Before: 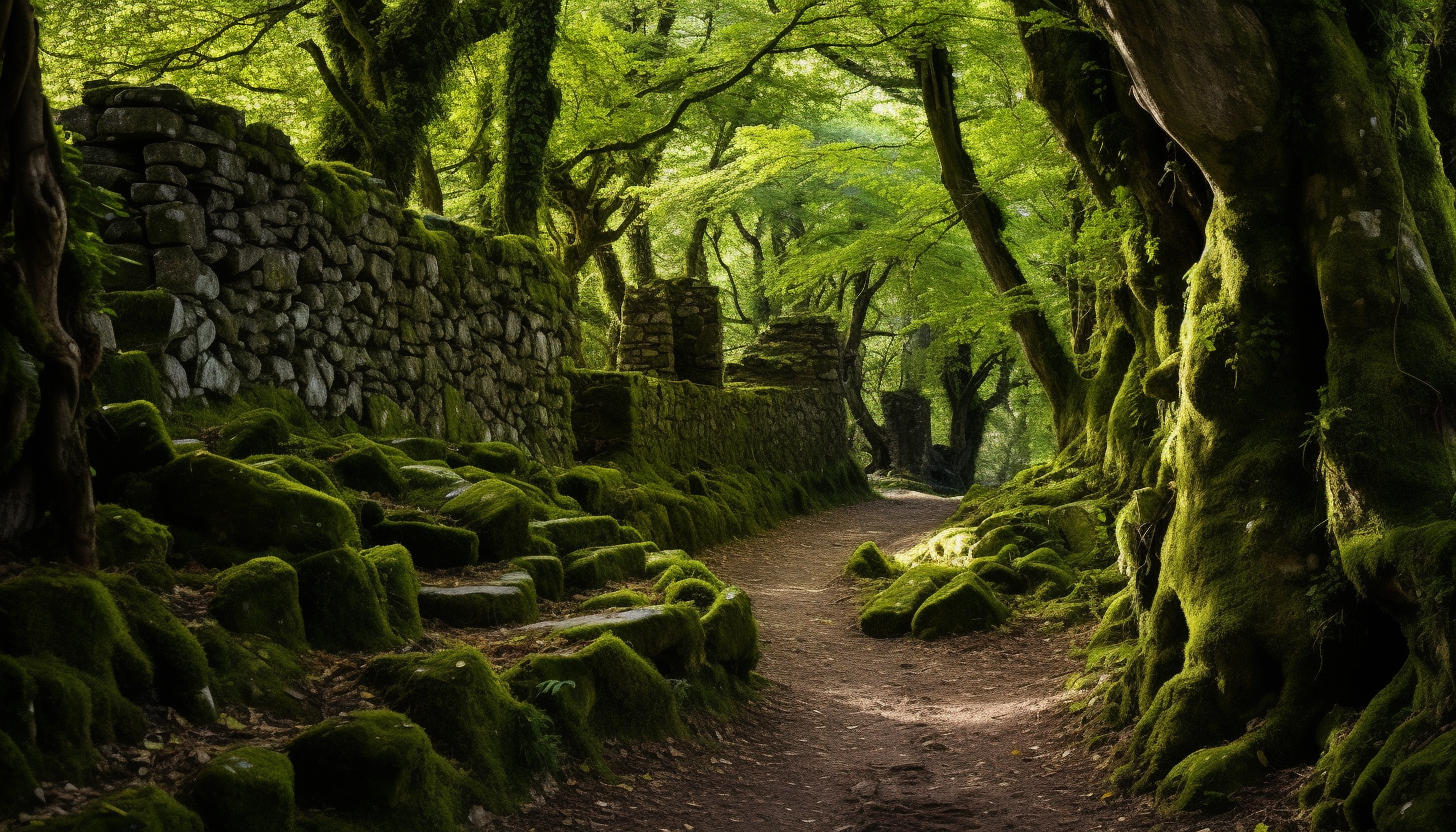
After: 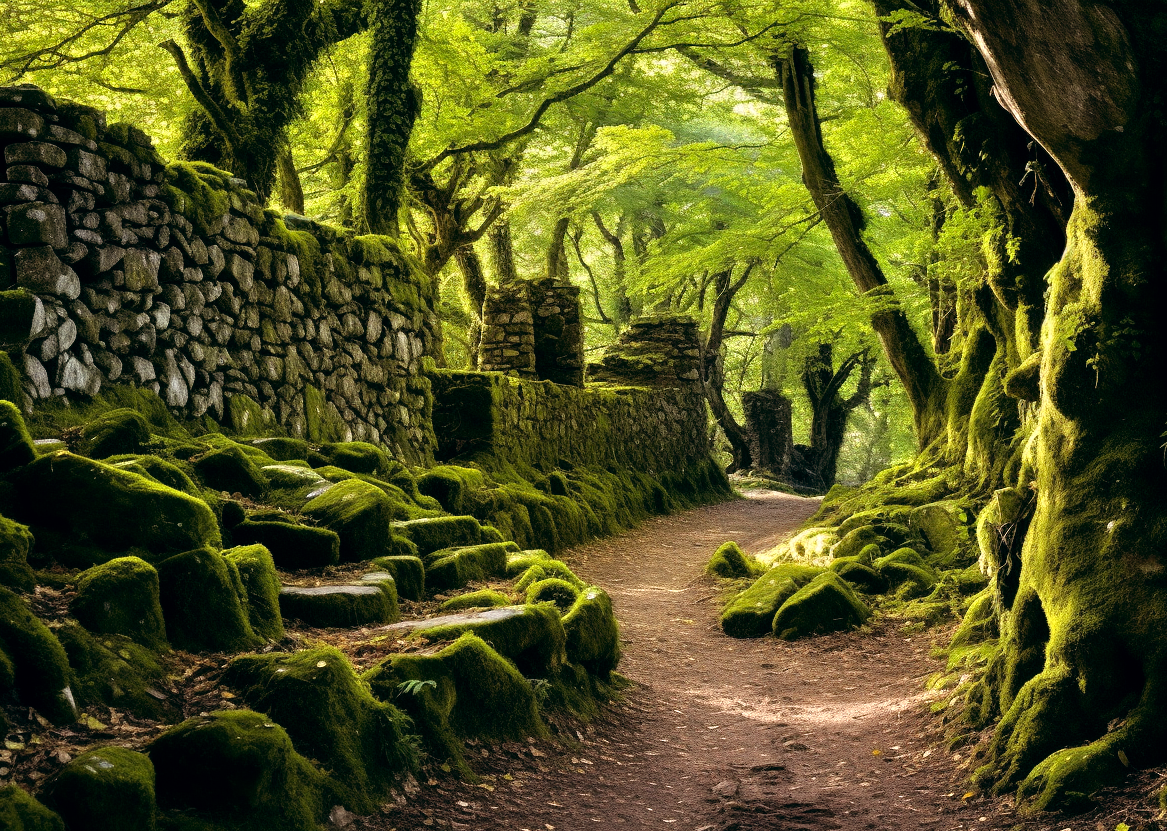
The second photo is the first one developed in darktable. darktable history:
crop and rotate: left 9.597%, right 10.195%
tone equalizer: -7 EV 0.15 EV, -6 EV 0.6 EV, -5 EV 1.15 EV, -4 EV 1.33 EV, -3 EV 1.15 EV, -2 EV 0.6 EV, -1 EV 0.15 EV, mask exposure compensation -0.5 EV
color balance: lift [0.998, 0.998, 1.001, 1.002], gamma [0.995, 1.025, 0.992, 0.975], gain [0.995, 1.02, 0.997, 0.98]
